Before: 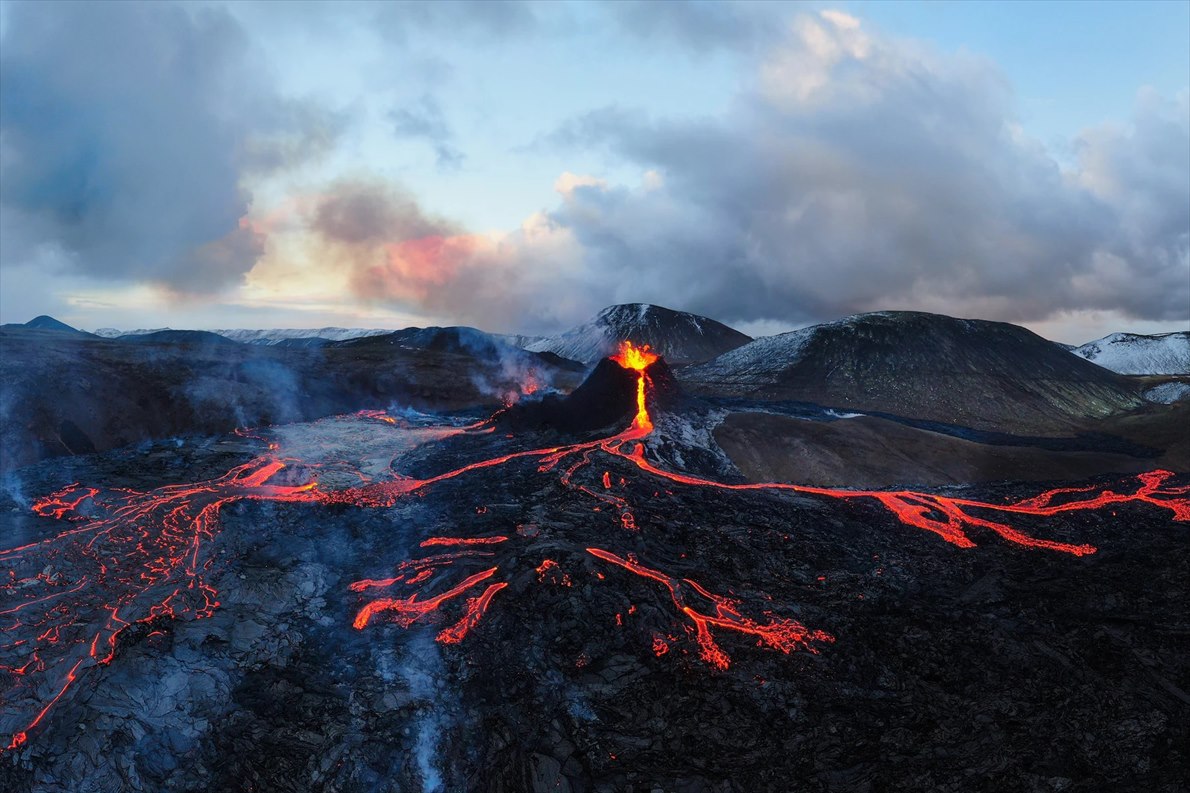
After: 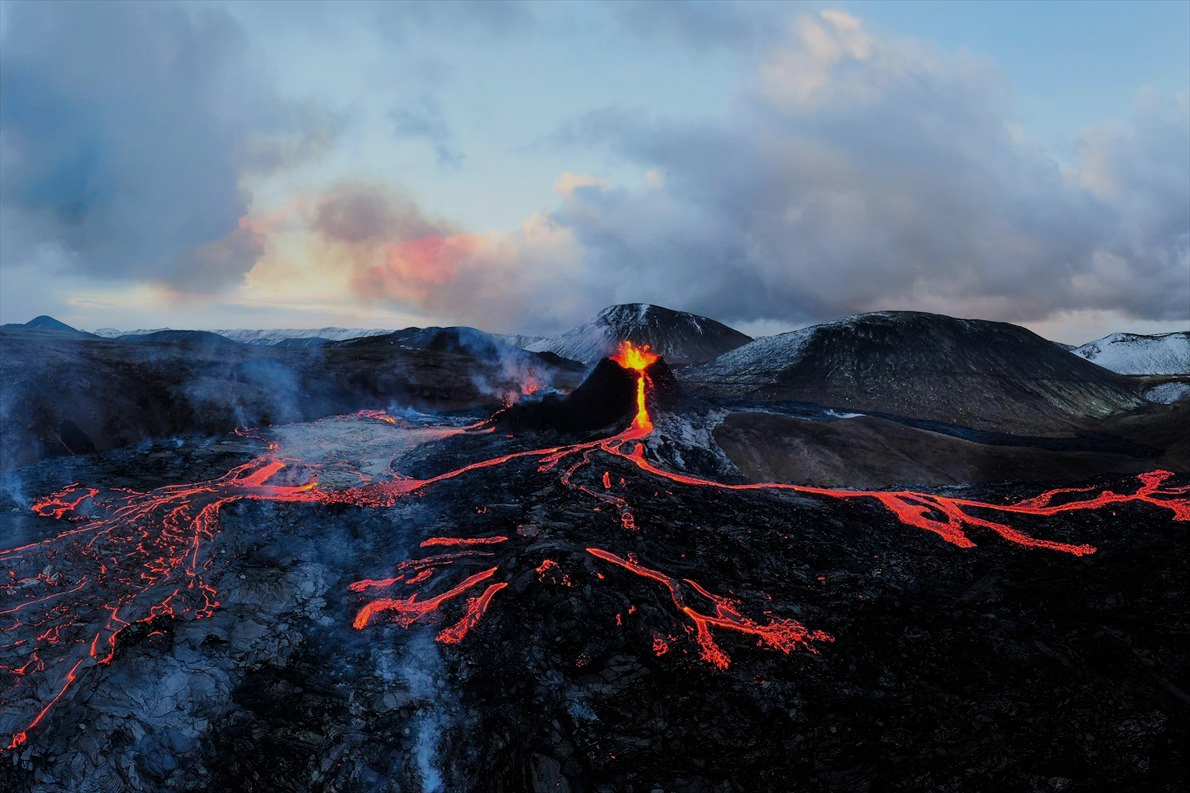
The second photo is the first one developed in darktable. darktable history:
filmic rgb: black relative exposure -7.65 EV, white relative exposure 4.56 EV, threshold 3.06 EV, hardness 3.61, color science v6 (2022), enable highlight reconstruction true
